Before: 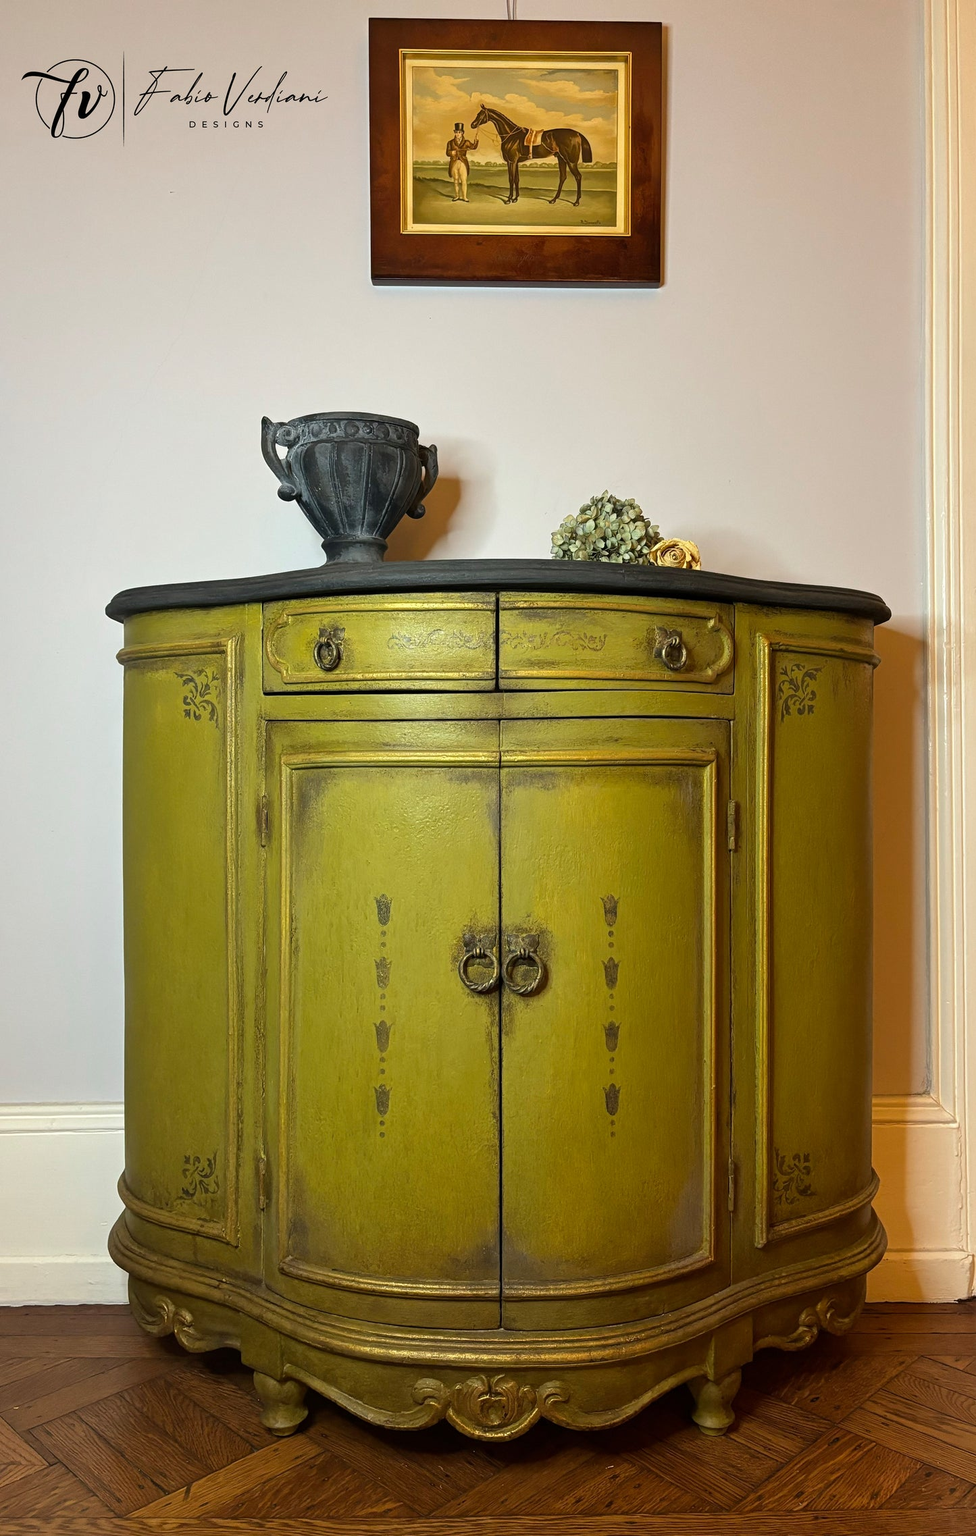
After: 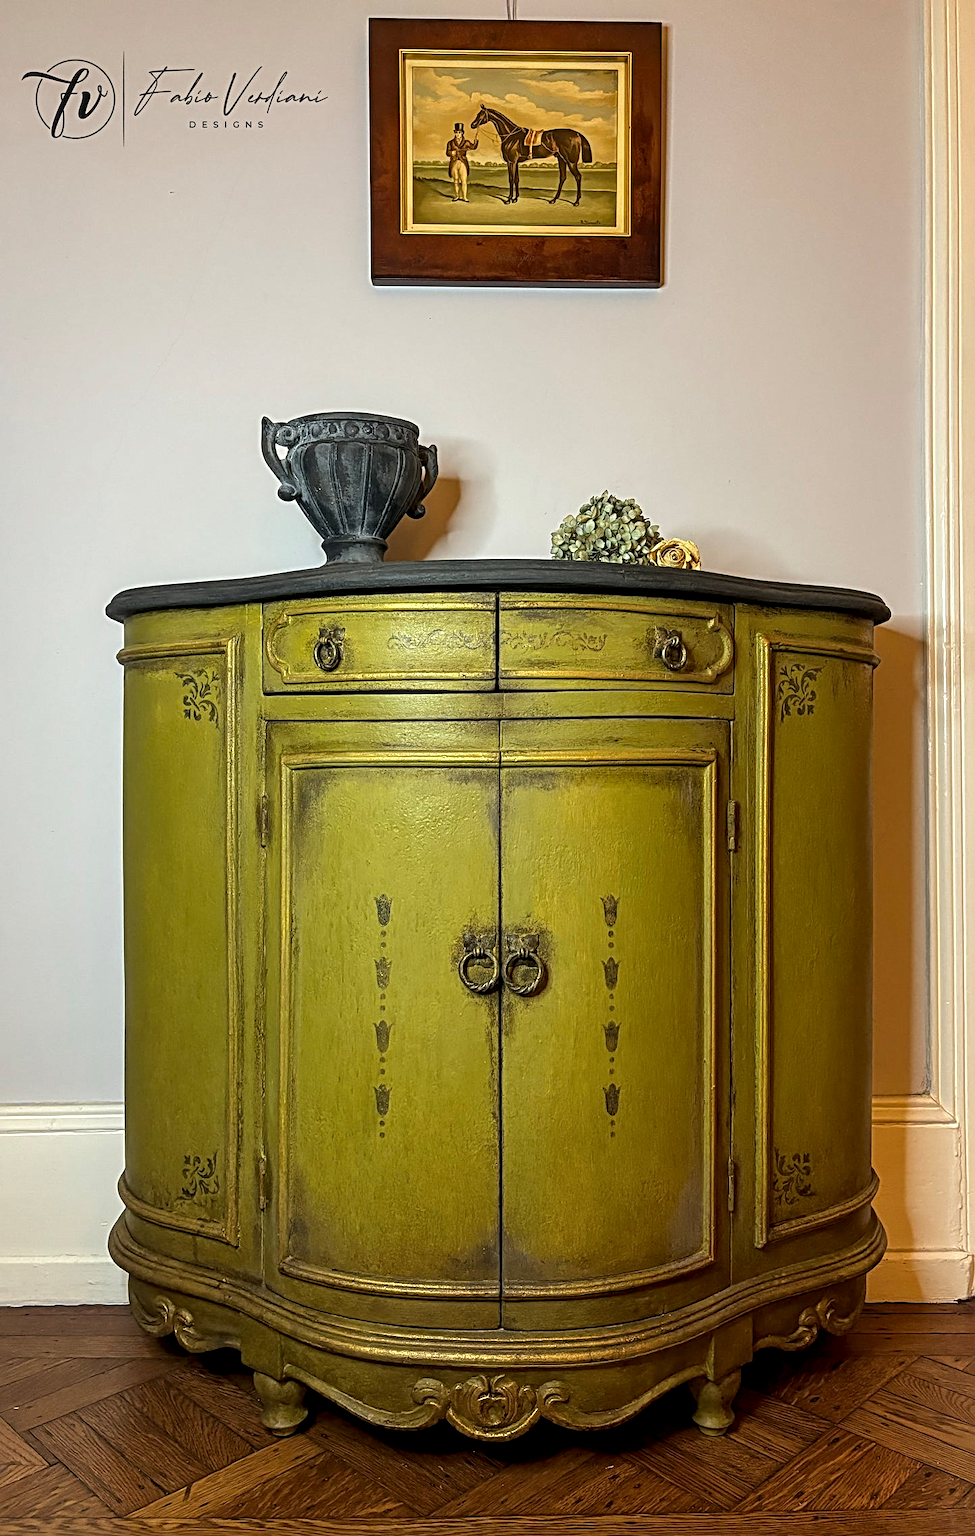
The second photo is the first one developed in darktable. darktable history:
rgb levels: preserve colors max RGB
local contrast: detail 130%
sharpen: radius 4
